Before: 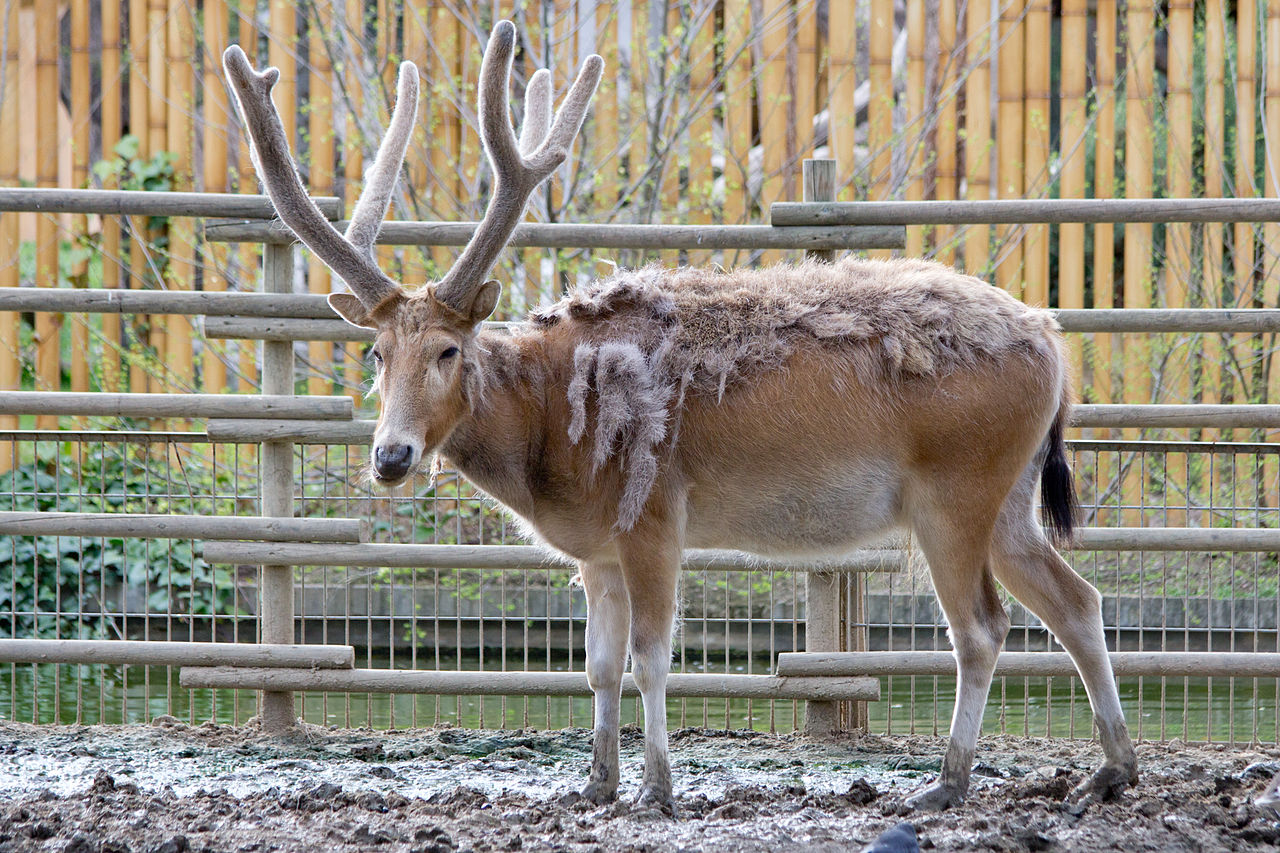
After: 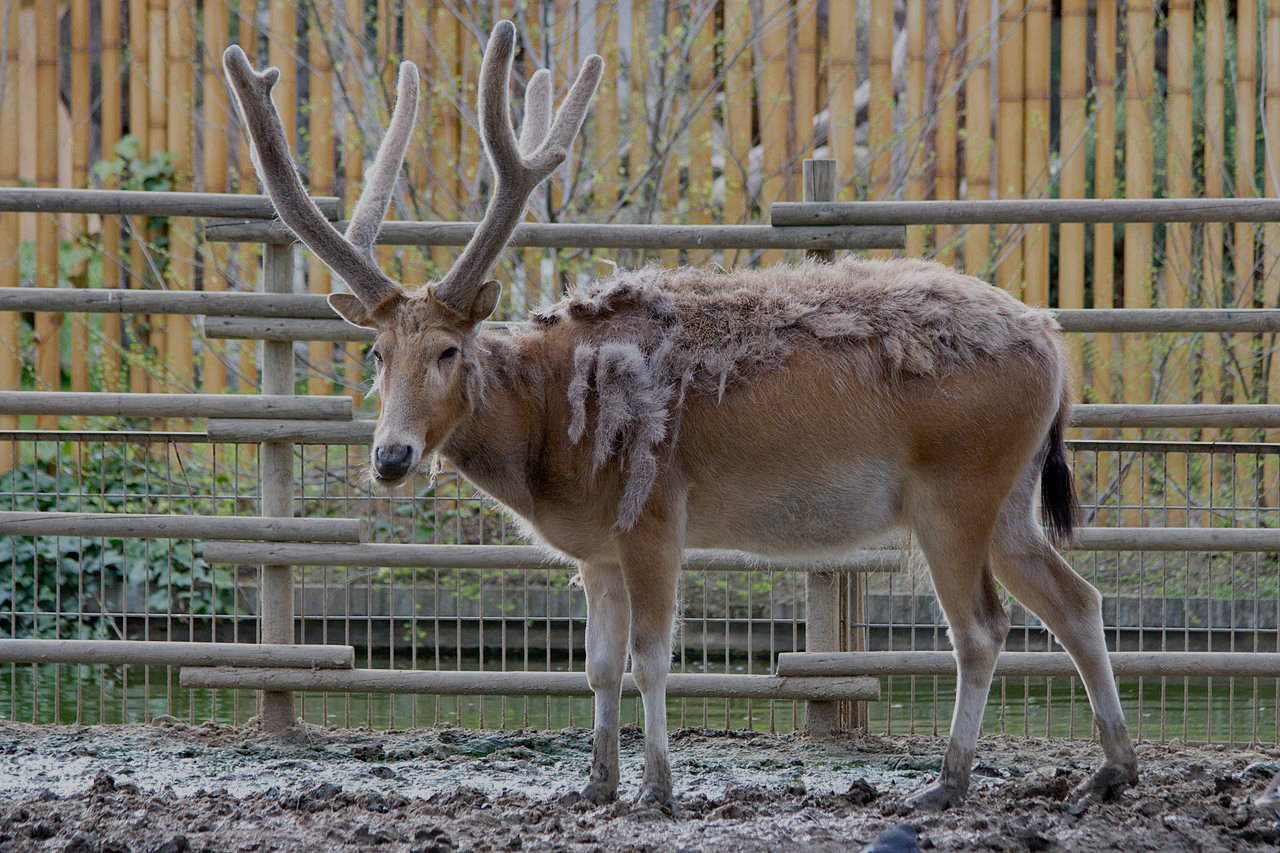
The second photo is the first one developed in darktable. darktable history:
exposure: black level correction 0, exposure -0.802 EV, compensate highlight preservation false
